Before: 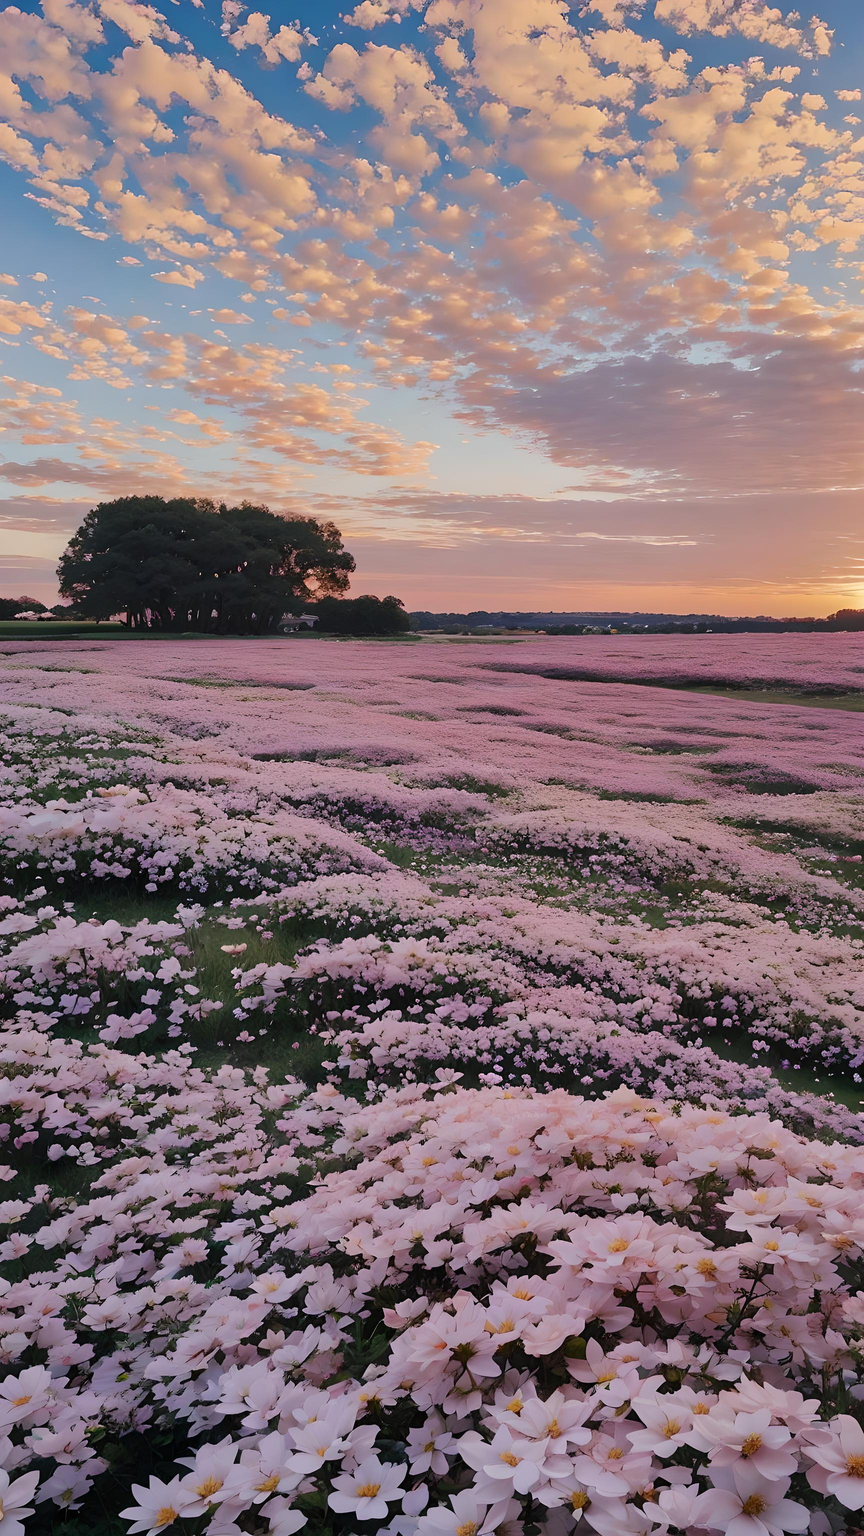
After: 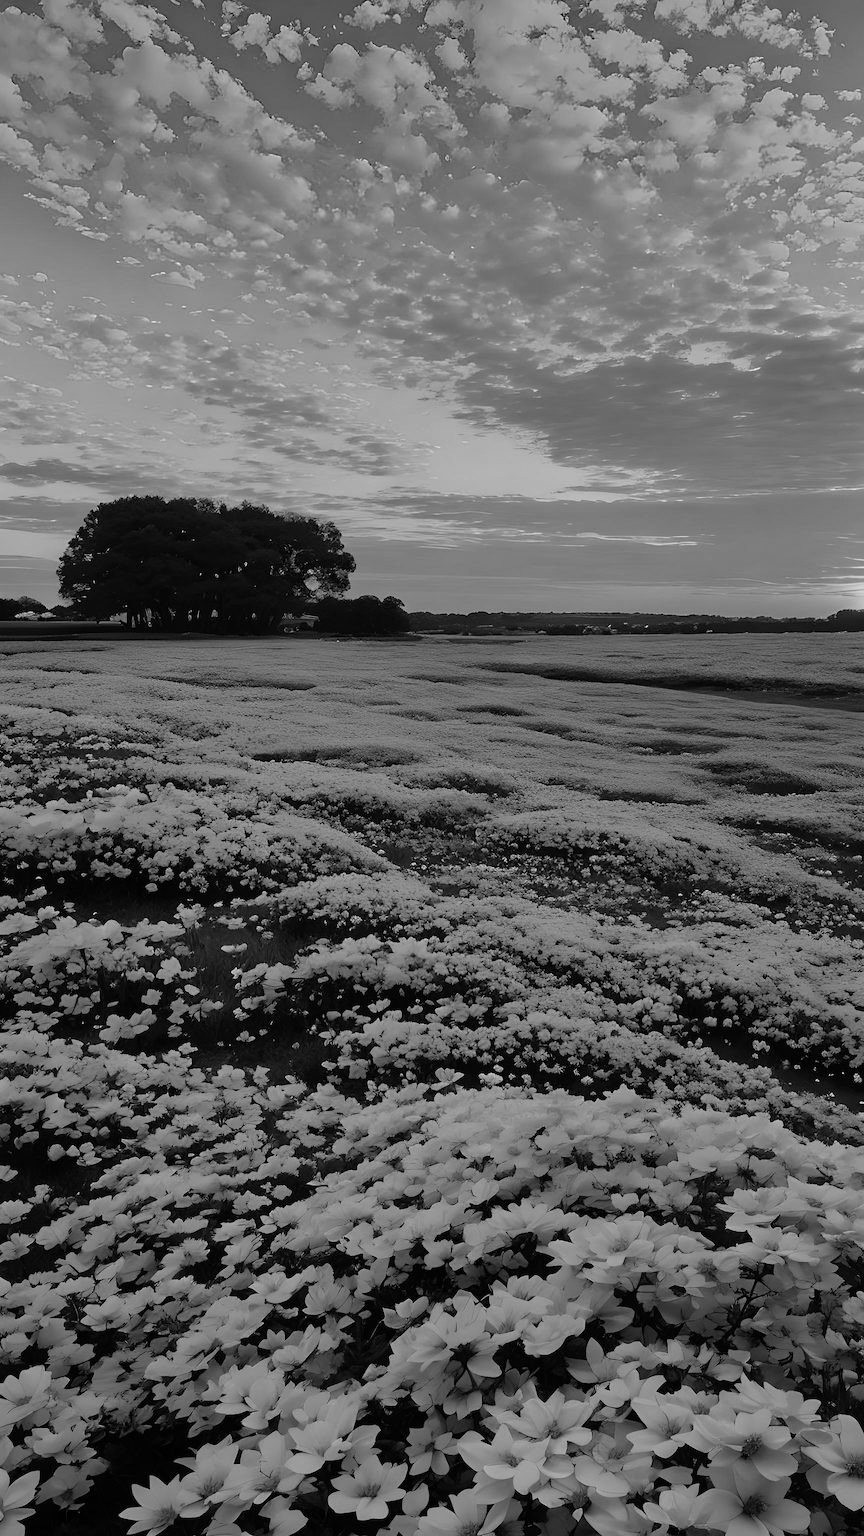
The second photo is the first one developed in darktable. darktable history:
tone curve: curves: ch0 [(0, 0) (0.153, 0.06) (1, 1)], color space Lab, linked channels, preserve colors none
color calibration "t3mujinpack channel mixer": output gray [0.21, 0.42, 0.37, 0], gray › normalize channels true, illuminant same as pipeline (D50), adaptation XYZ, x 0.346, y 0.359, gamut compression 0
